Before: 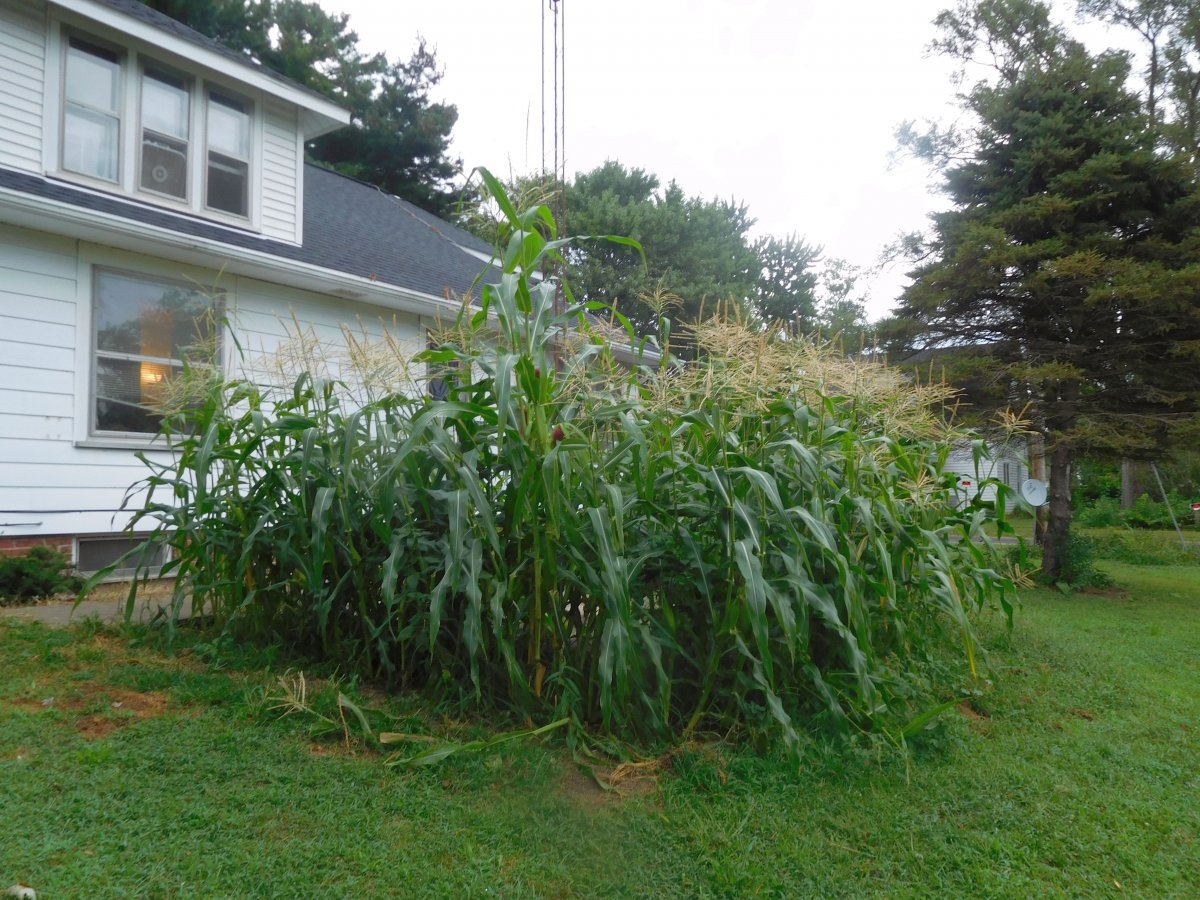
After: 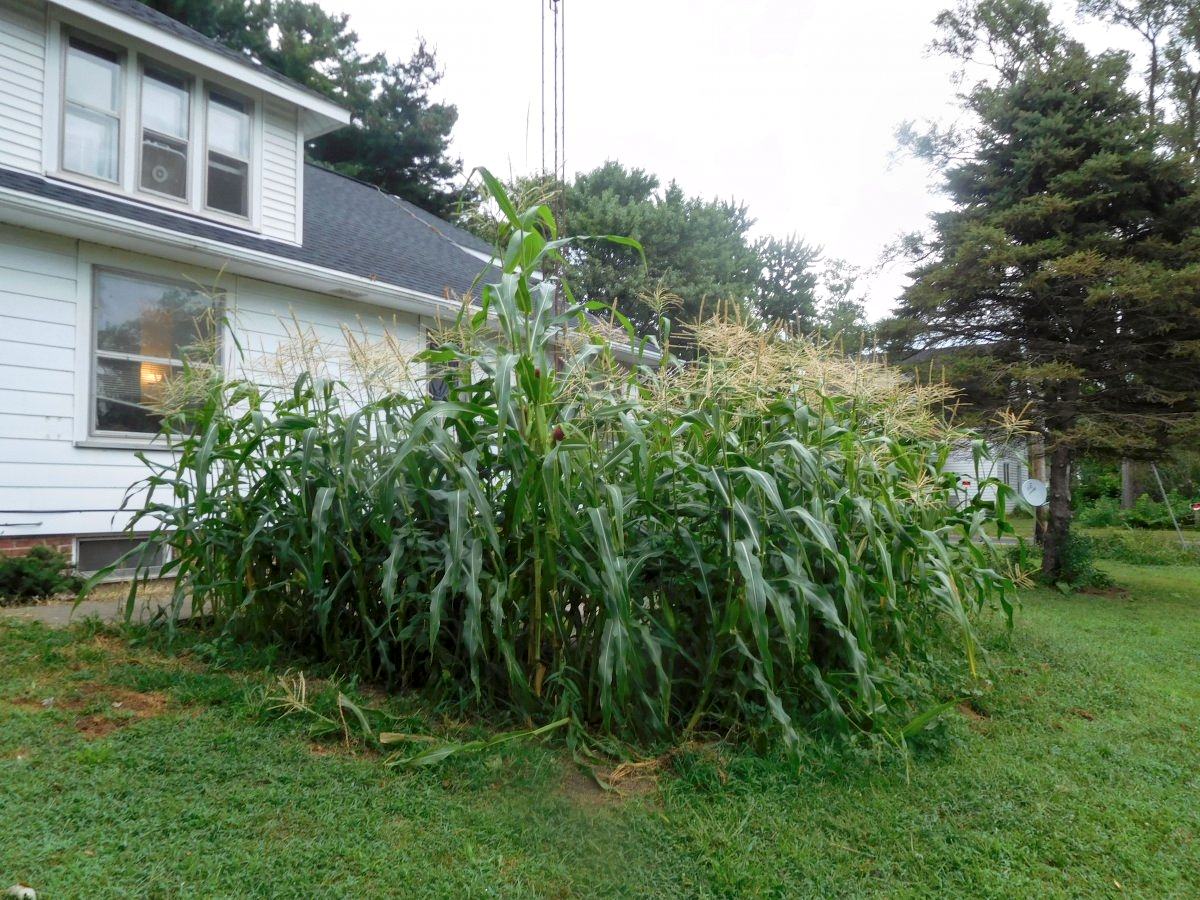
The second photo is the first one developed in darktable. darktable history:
local contrast: on, module defaults
tone curve: curves: ch0 [(0, 0) (0.004, 0.002) (0.02, 0.013) (0.218, 0.218) (0.664, 0.718) (0.832, 0.873) (1, 1)], color space Lab, independent channels, preserve colors none
